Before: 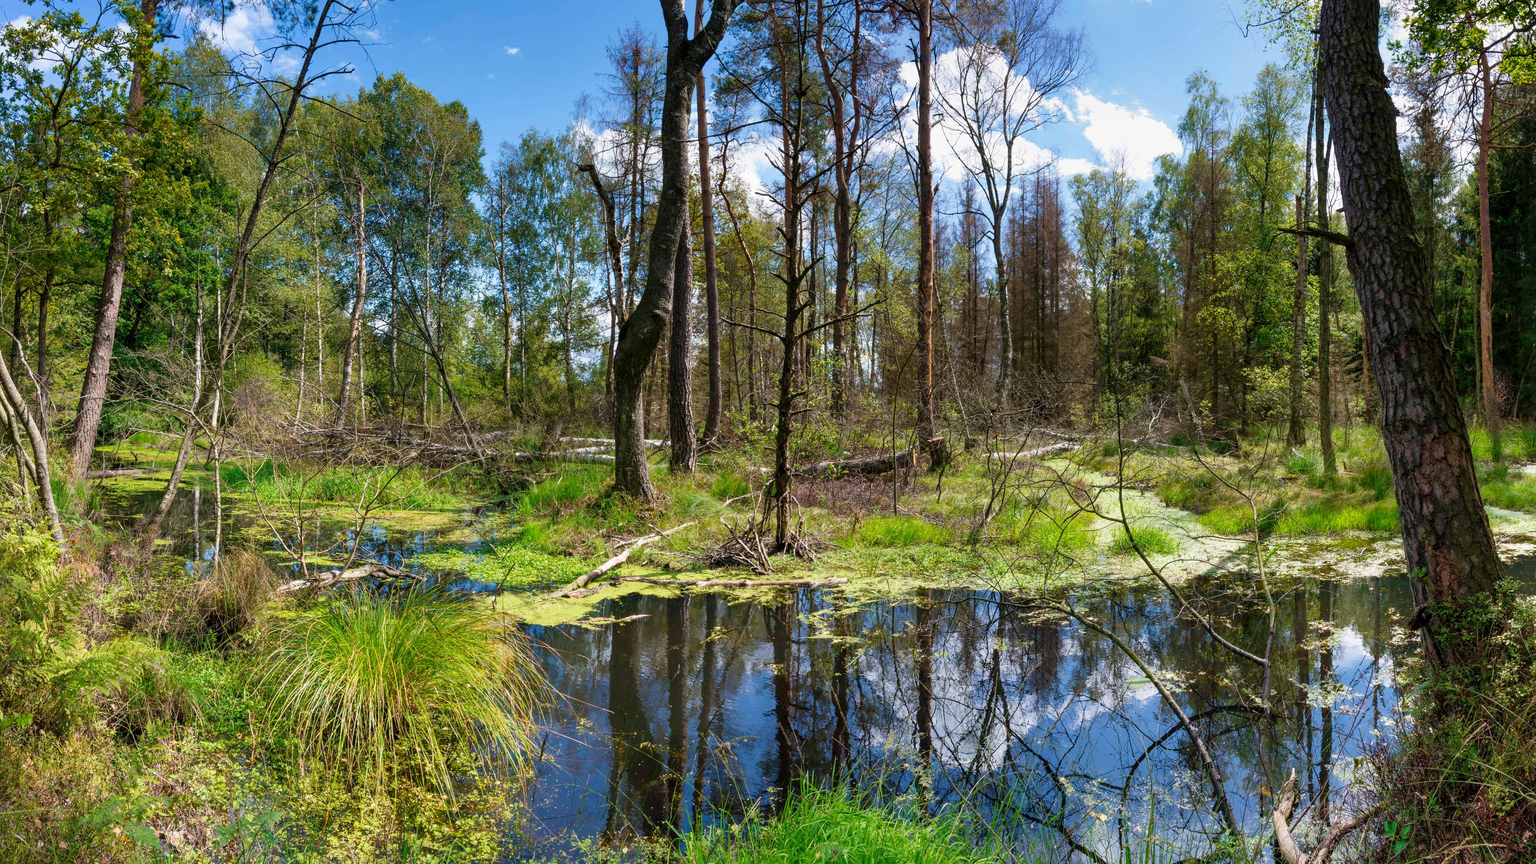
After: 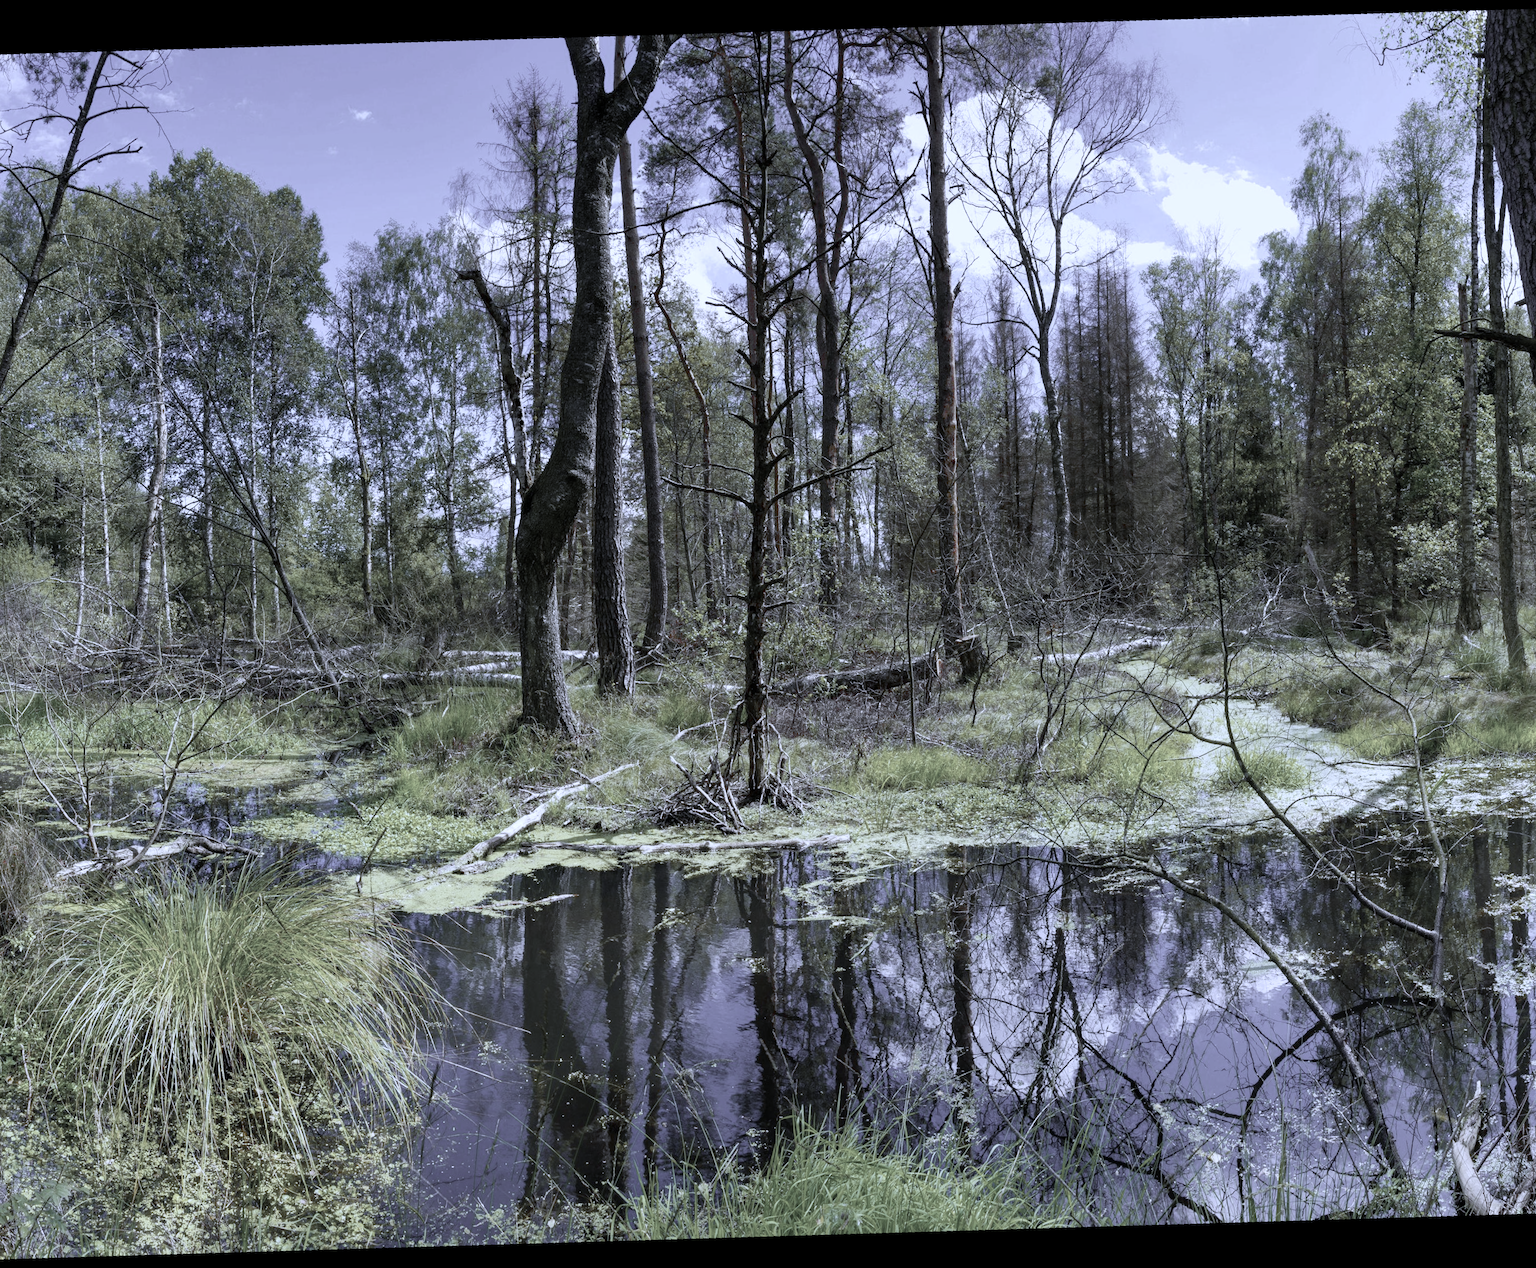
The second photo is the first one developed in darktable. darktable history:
rotate and perspective: rotation -4.98°, automatic cropping off
white balance: red 0.766, blue 1.537
crop and rotate: angle -3.27°, left 14.277%, top 0.028%, right 10.766%, bottom 0.028%
color zones: curves: ch1 [(0, 0.638) (0.193, 0.442) (0.286, 0.15) (0.429, 0.14) (0.571, 0.142) (0.714, 0.154) (0.857, 0.175) (1, 0.638)]
